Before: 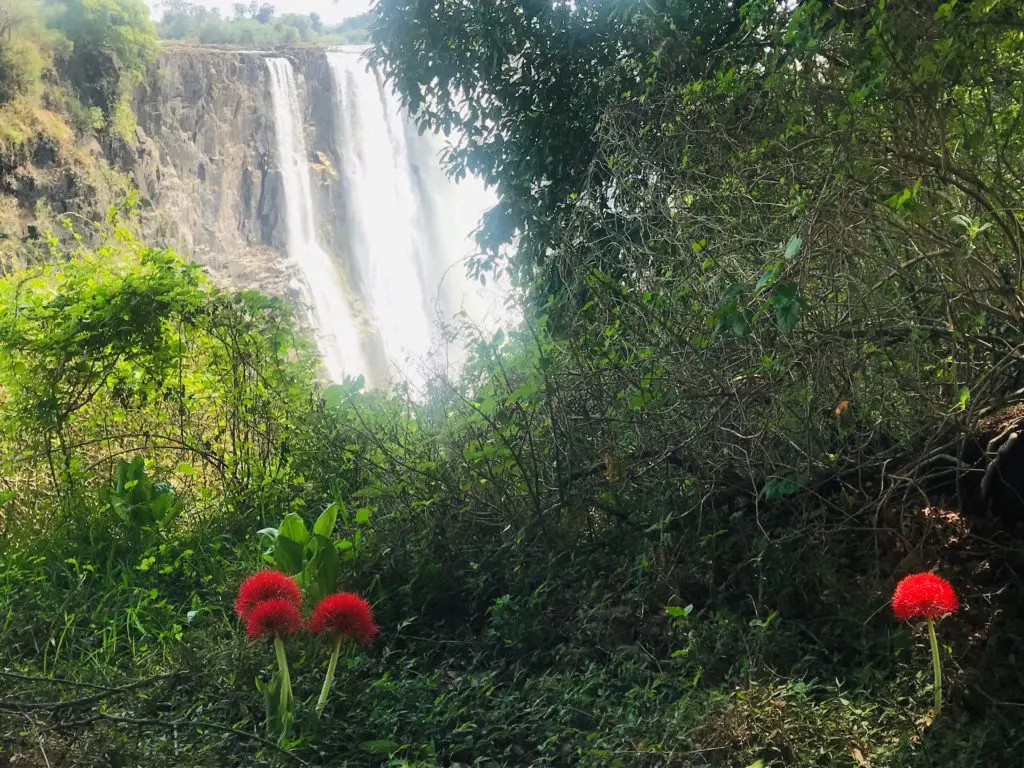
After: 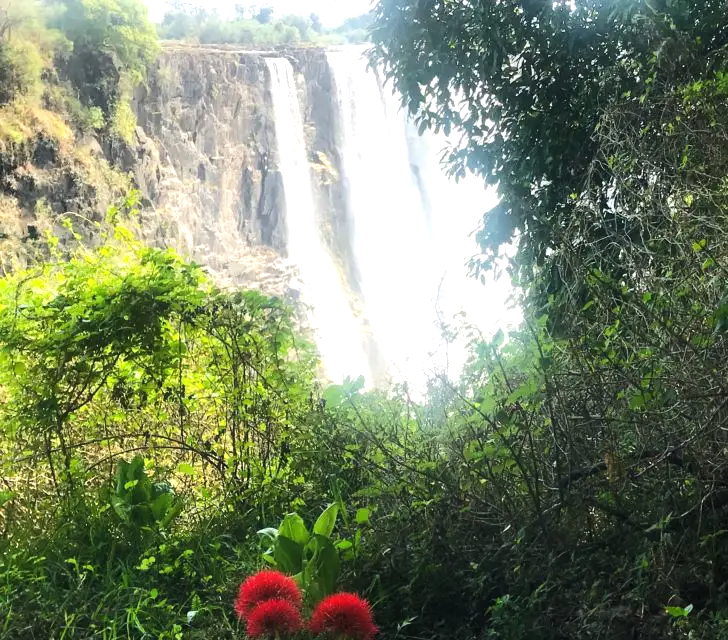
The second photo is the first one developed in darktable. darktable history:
exposure: exposure 0.2 EV, compensate highlight preservation false
crop: right 28.885%, bottom 16.626%
tone equalizer: -8 EV -0.417 EV, -7 EV -0.389 EV, -6 EV -0.333 EV, -5 EV -0.222 EV, -3 EV 0.222 EV, -2 EV 0.333 EV, -1 EV 0.389 EV, +0 EV 0.417 EV, edges refinement/feathering 500, mask exposure compensation -1.57 EV, preserve details no
